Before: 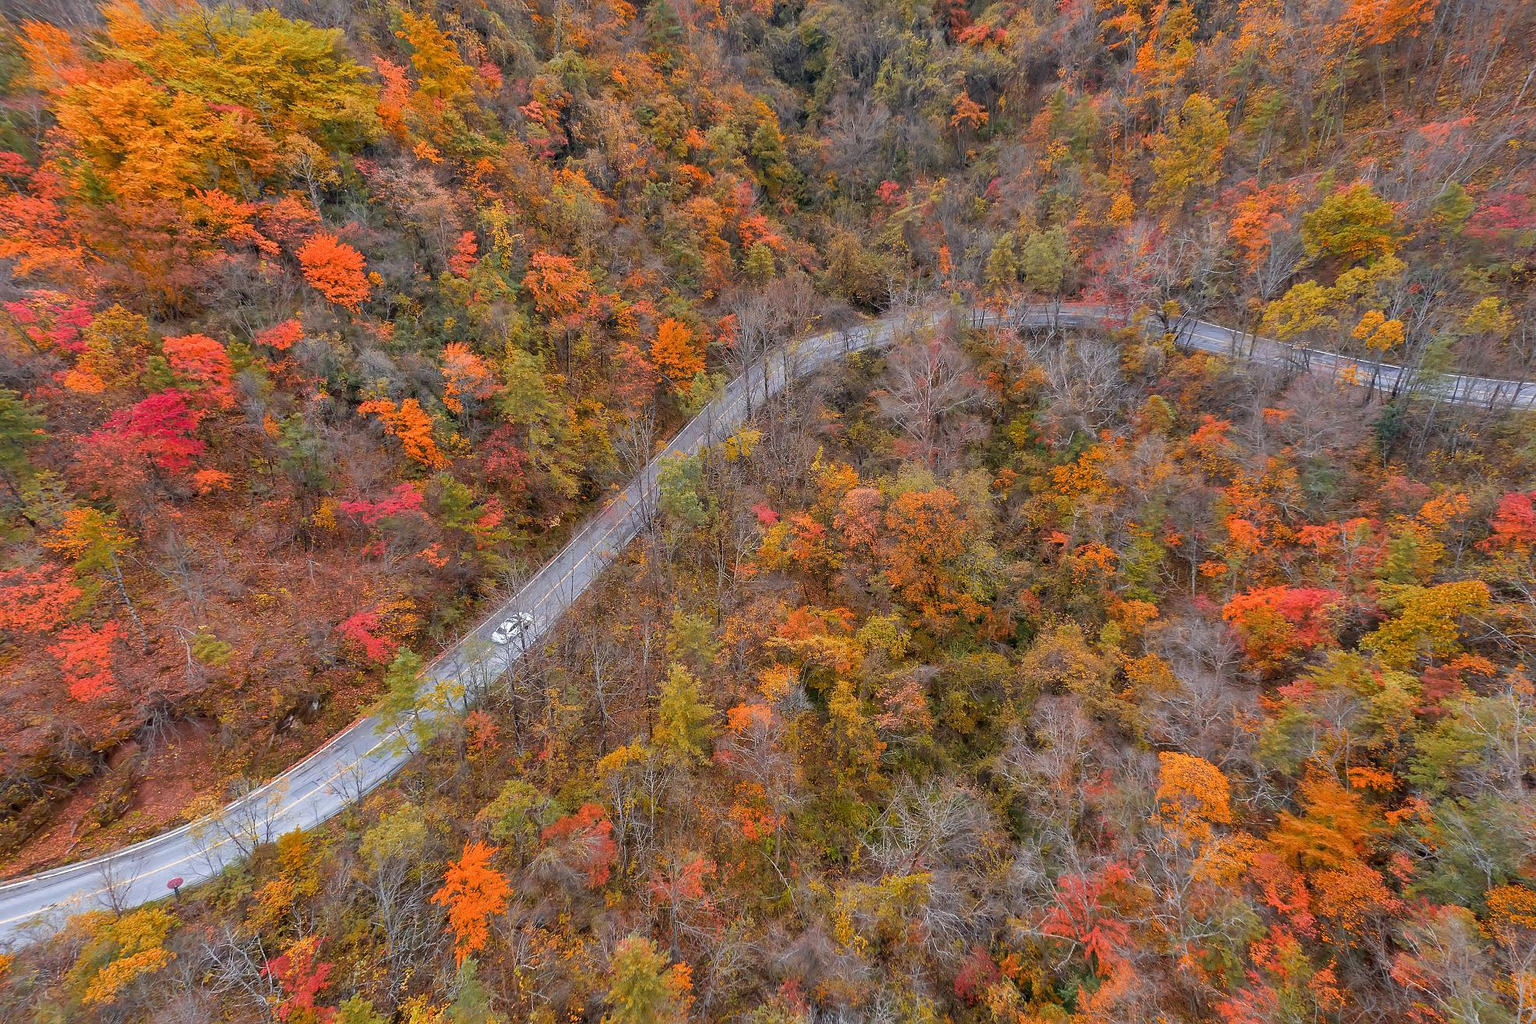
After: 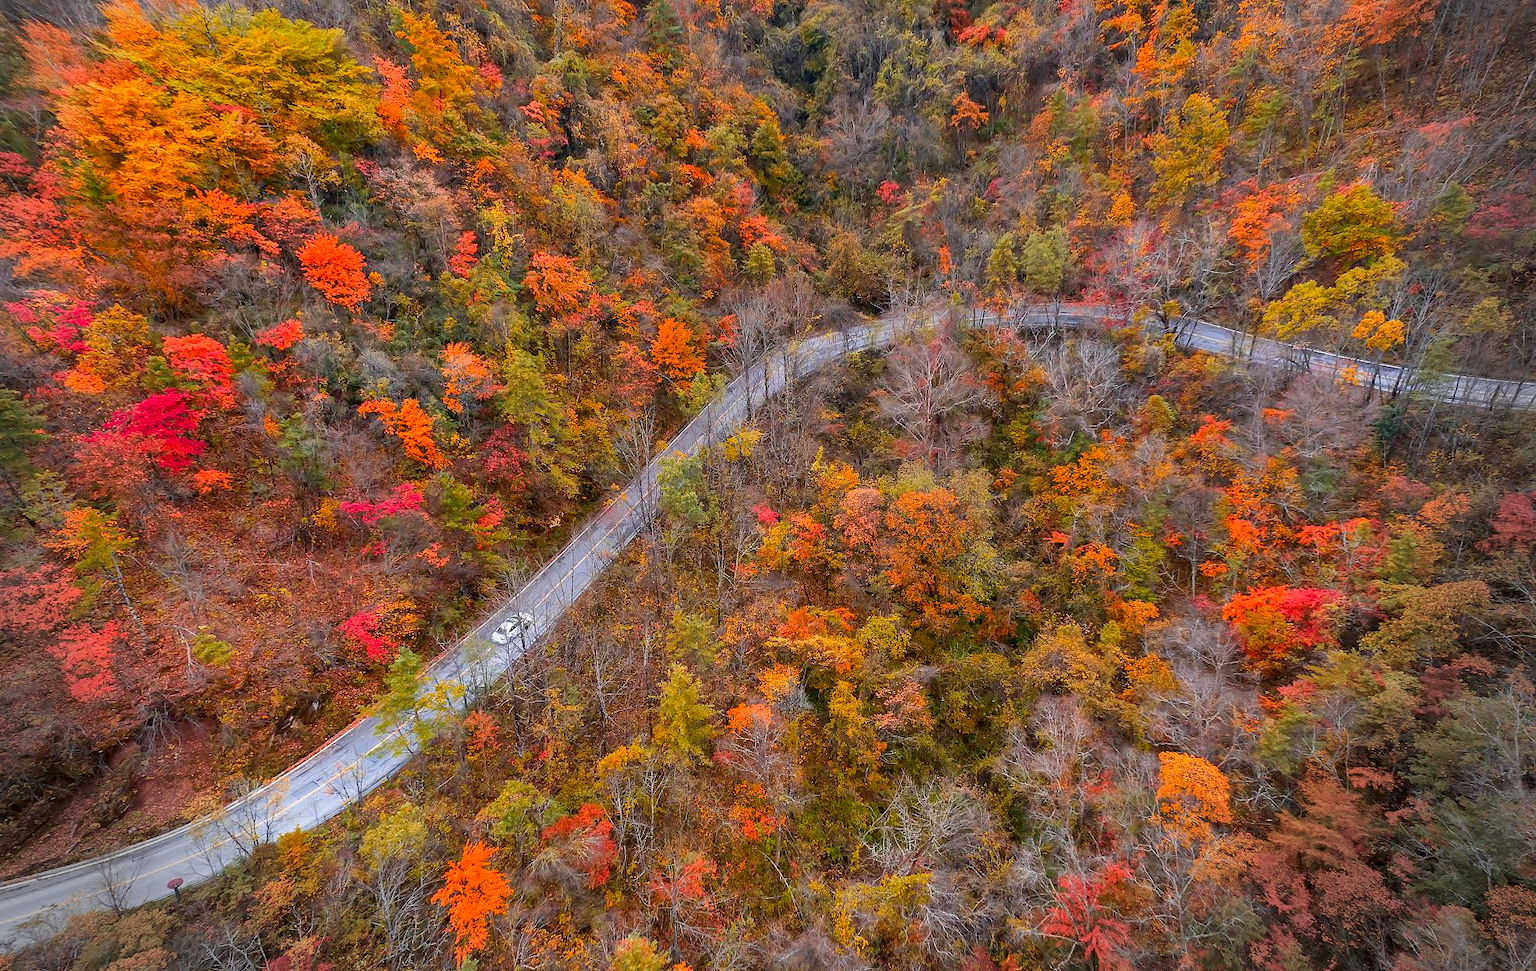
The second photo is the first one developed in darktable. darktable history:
contrast brightness saturation: contrast 0.172, saturation 0.297
vignetting: fall-off radius 32.16%, center (-0.053, -0.353), dithering 8-bit output
crop and rotate: top 0.008%, bottom 5.093%
